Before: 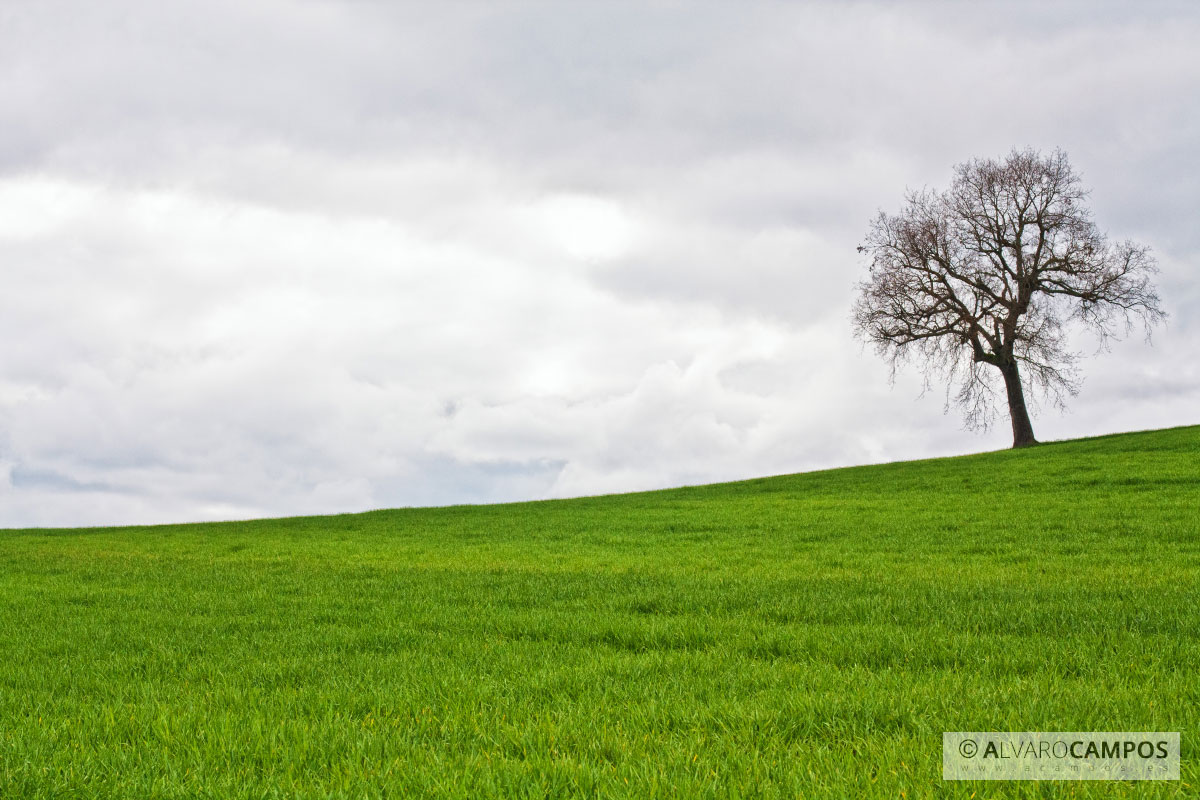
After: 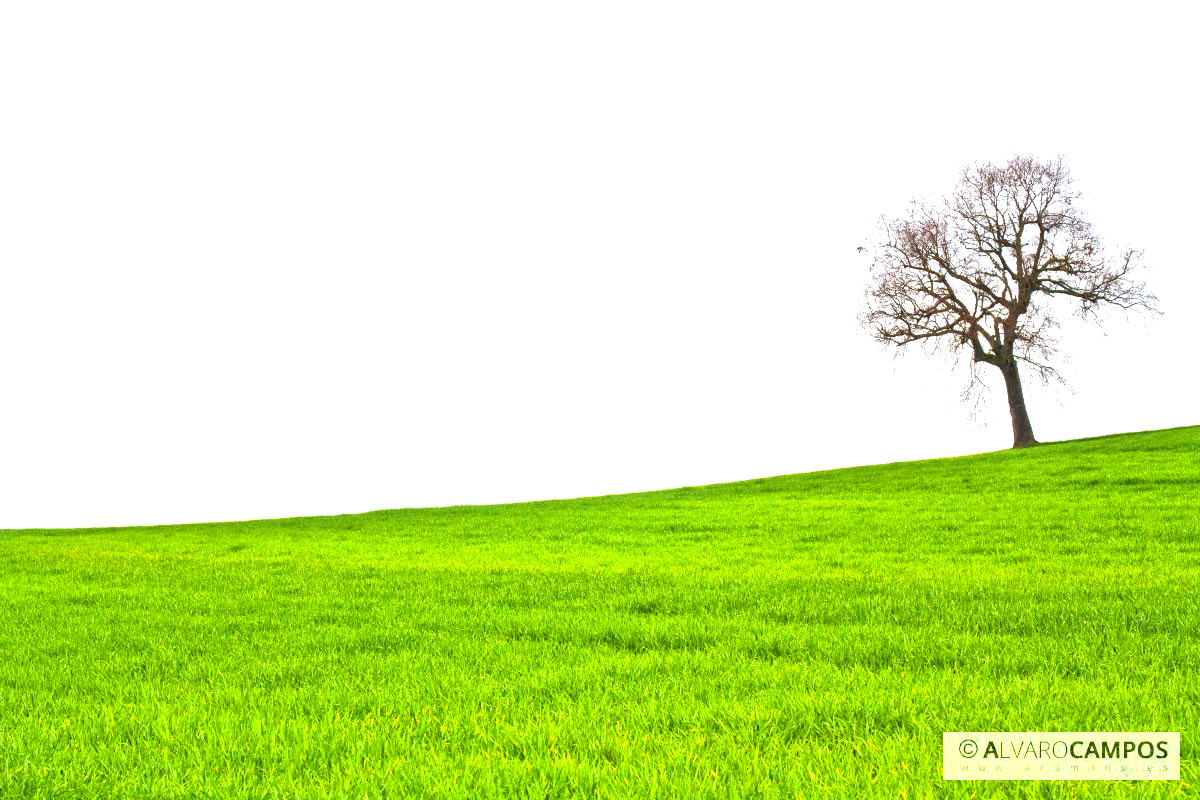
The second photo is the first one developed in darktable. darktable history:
color zones: curves: ch0 [(0.224, 0.526) (0.75, 0.5)]; ch1 [(0.055, 0.526) (0.224, 0.761) (0.377, 0.526) (0.75, 0.5)]
exposure: exposure 1.247 EV, compensate highlight preservation false
